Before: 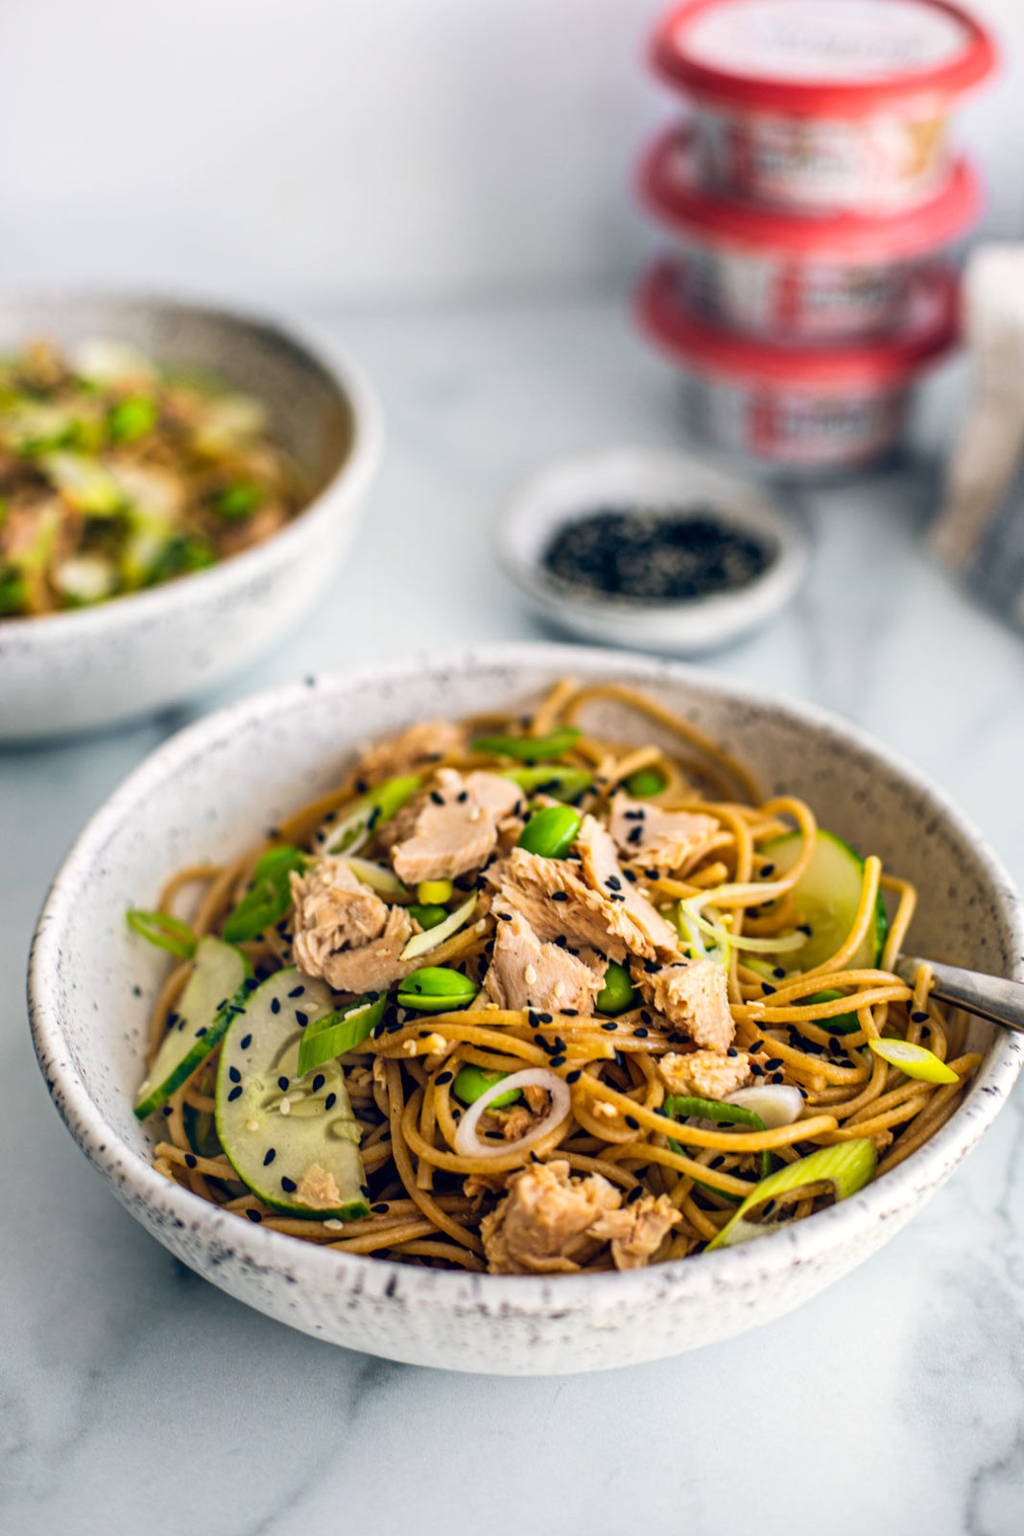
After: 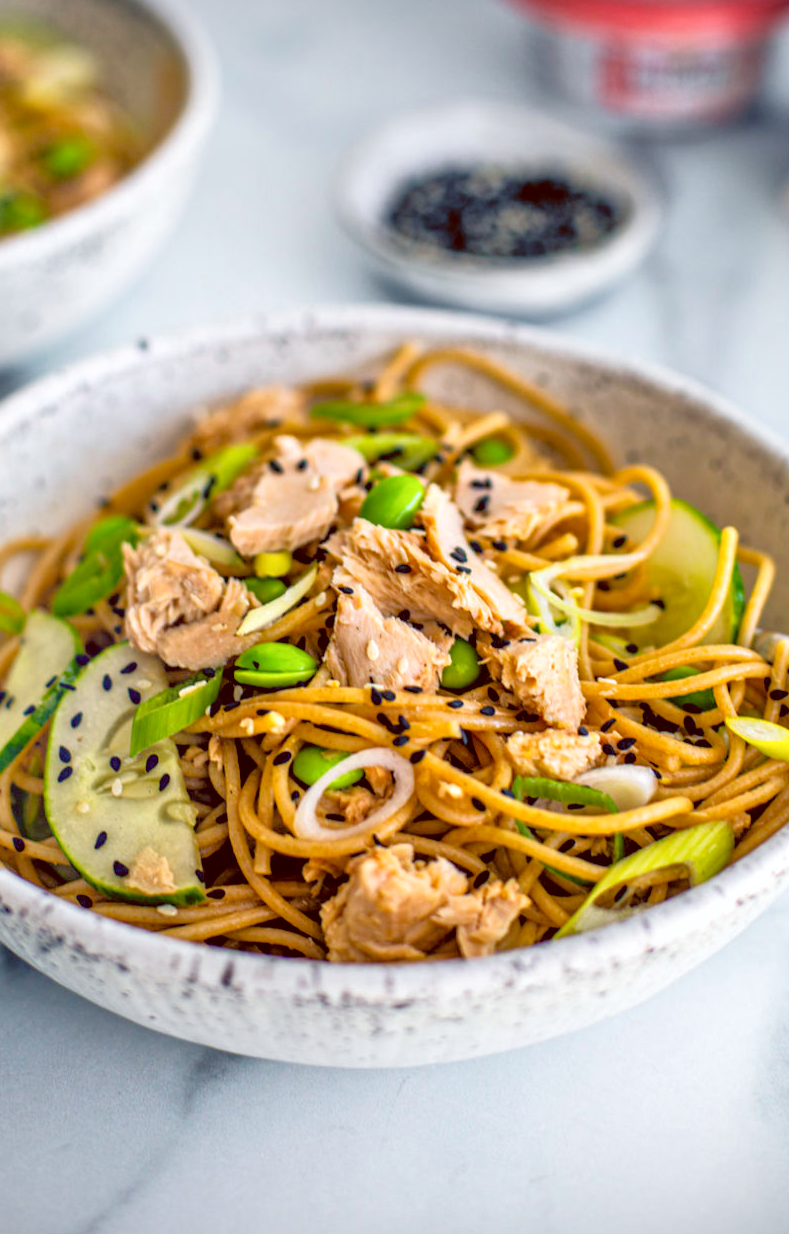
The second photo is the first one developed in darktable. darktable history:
tone equalizer: -7 EV 0.15 EV, -6 EV 0.6 EV, -5 EV 1.15 EV, -4 EV 1.33 EV, -3 EV 1.15 EV, -2 EV 0.6 EV, -1 EV 0.15 EV, mask exposure compensation -0.5 EV
crop: left 16.871%, top 22.857%, right 9.116%
color balance: lift [1, 1.015, 1.004, 0.985], gamma [1, 0.958, 0.971, 1.042], gain [1, 0.956, 0.977, 1.044]
vignetting: fall-off start 100%, fall-off radius 71%, brightness -0.434, saturation -0.2, width/height ratio 1.178, dithering 8-bit output, unbound false
